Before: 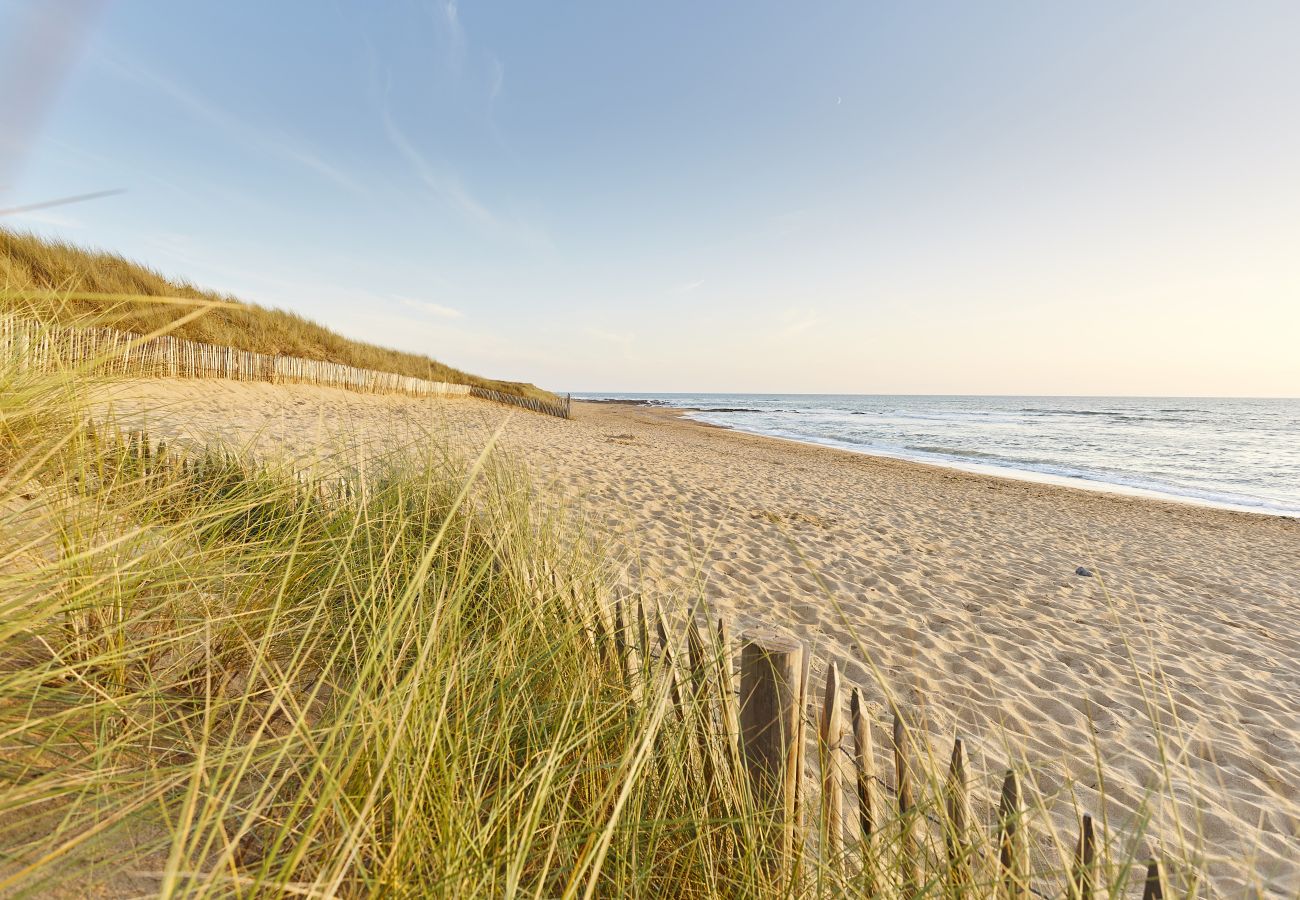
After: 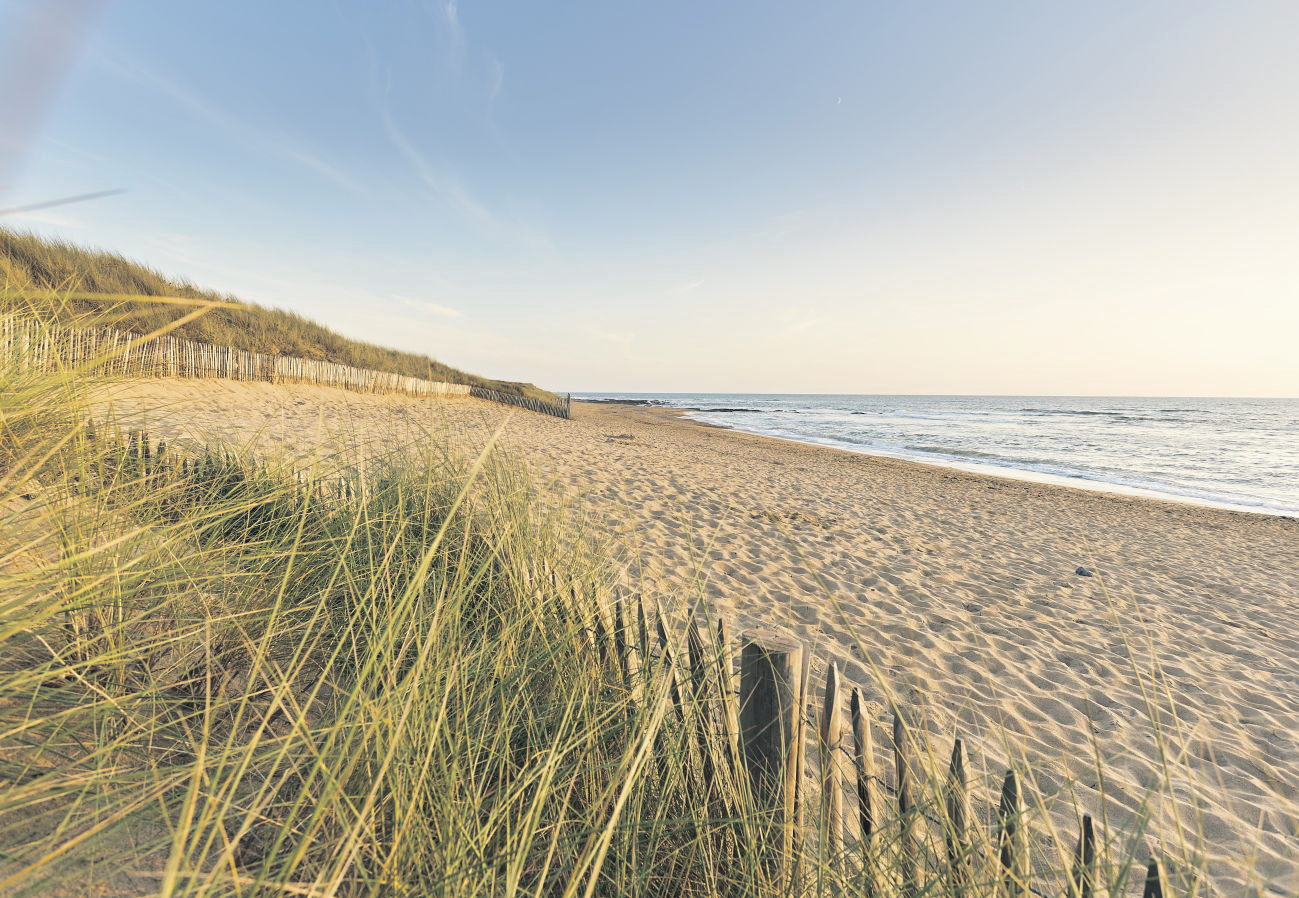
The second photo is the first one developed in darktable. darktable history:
crop: top 0.05%, bottom 0.098%
split-toning: shadows › hue 205.2°, shadows › saturation 0.29, highlights › hue 50.4°, highlights › saturation 0.38, balance -49.9
